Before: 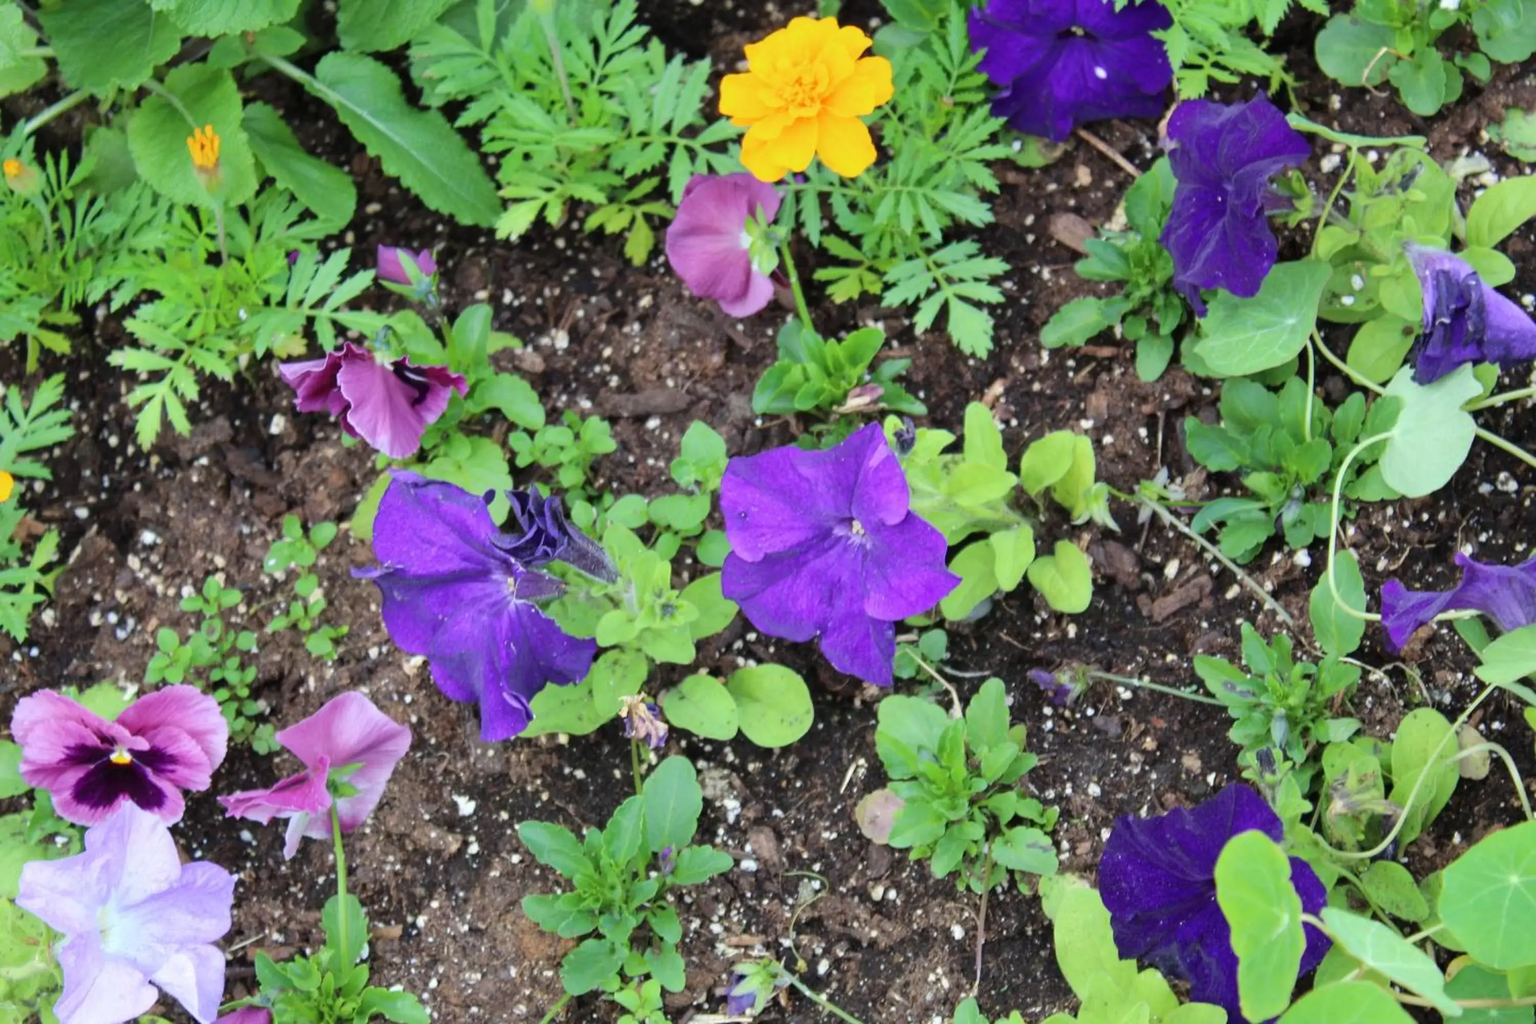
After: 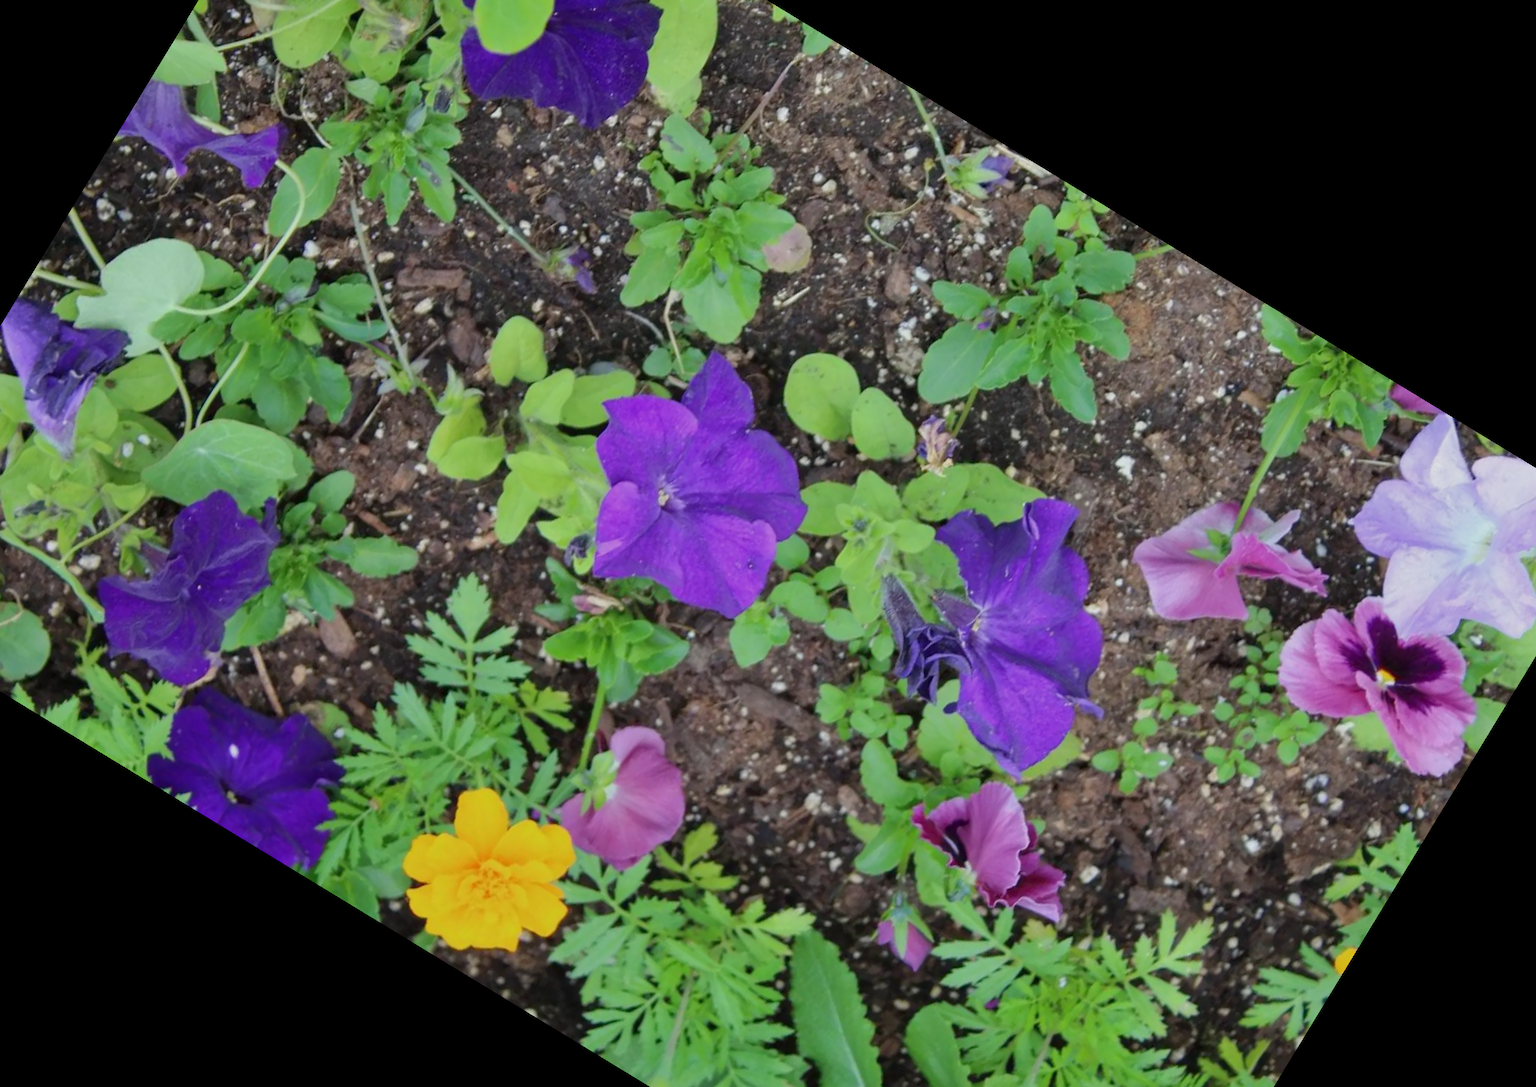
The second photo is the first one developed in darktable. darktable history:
crop and rotate: angle 148.68°, left 9.111%, top 15.603%, right 4.588%, bottom 17.041%
tone equalizer: -8 EV 0.25 EV, -7 EV 0.417 EV, -6 EV 0.417 EV, -5 EV 0.25 EV, -3 EV -0.25 EV, -2 EV -0.417 EV, -1 EV -0.417 EV, +0 EV -0.25 EV, edges refinement/feathering 500, mask exposure compensation -1.57 EV, preserve details guided filter
